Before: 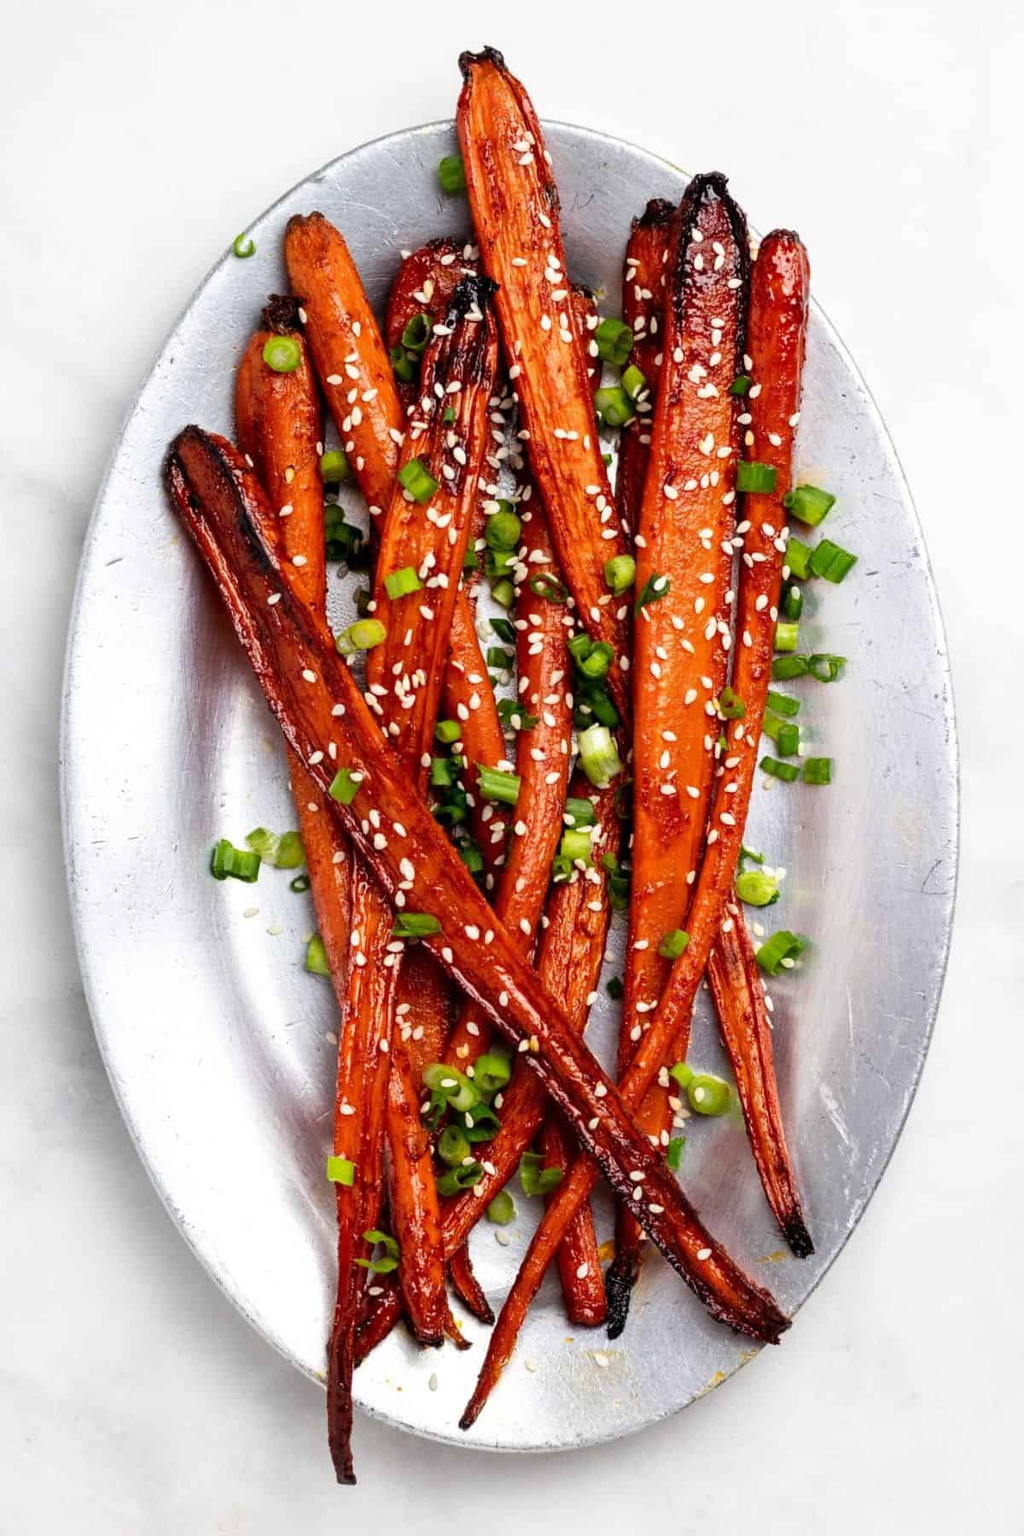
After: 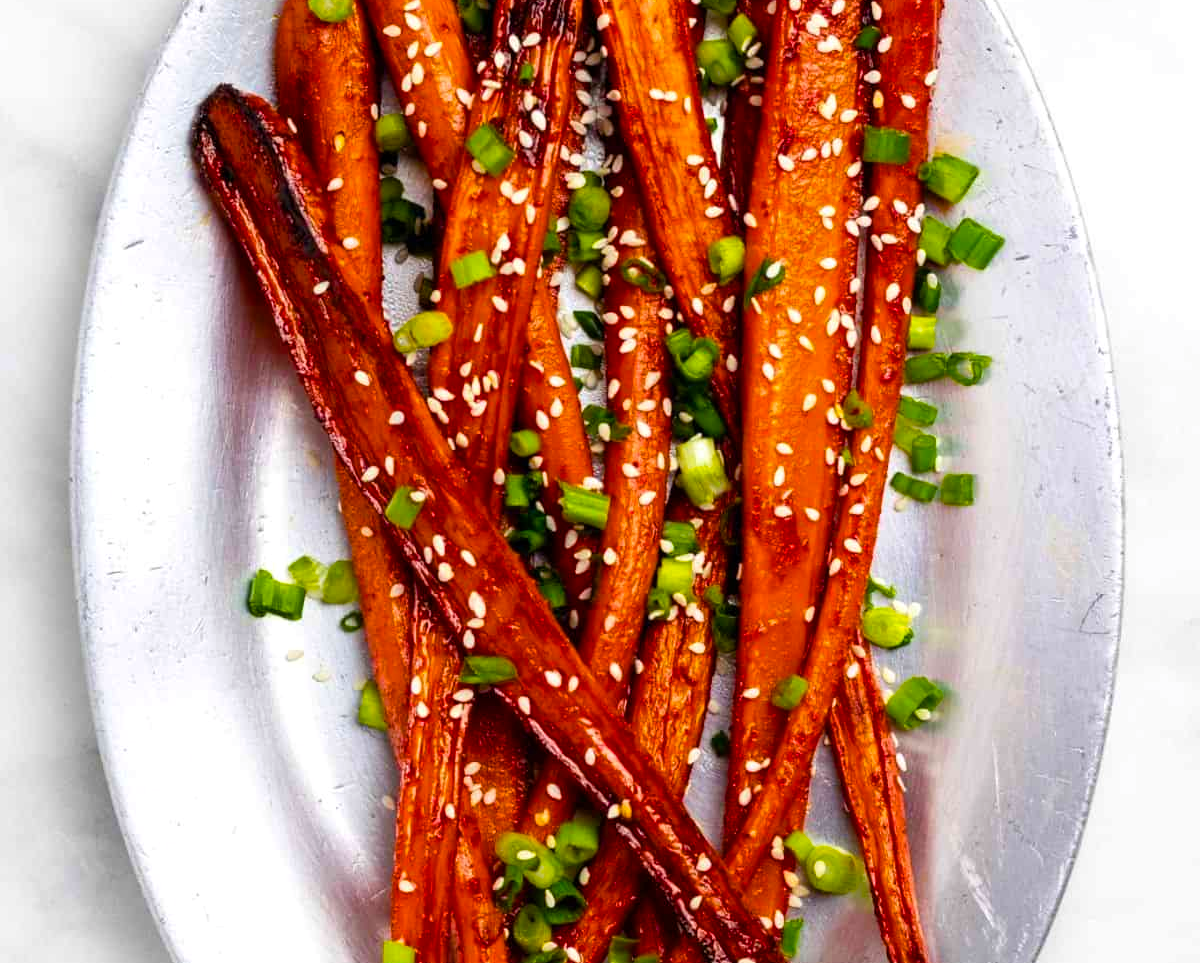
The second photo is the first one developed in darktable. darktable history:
color balance rgb: linear chroma grading › global chroma 15%, perceptual saturation grading › global saturation 30%
crop and rotate: top 23.043%, bottom 23.437%
levels: levels [0, 0.492, 0.984]
